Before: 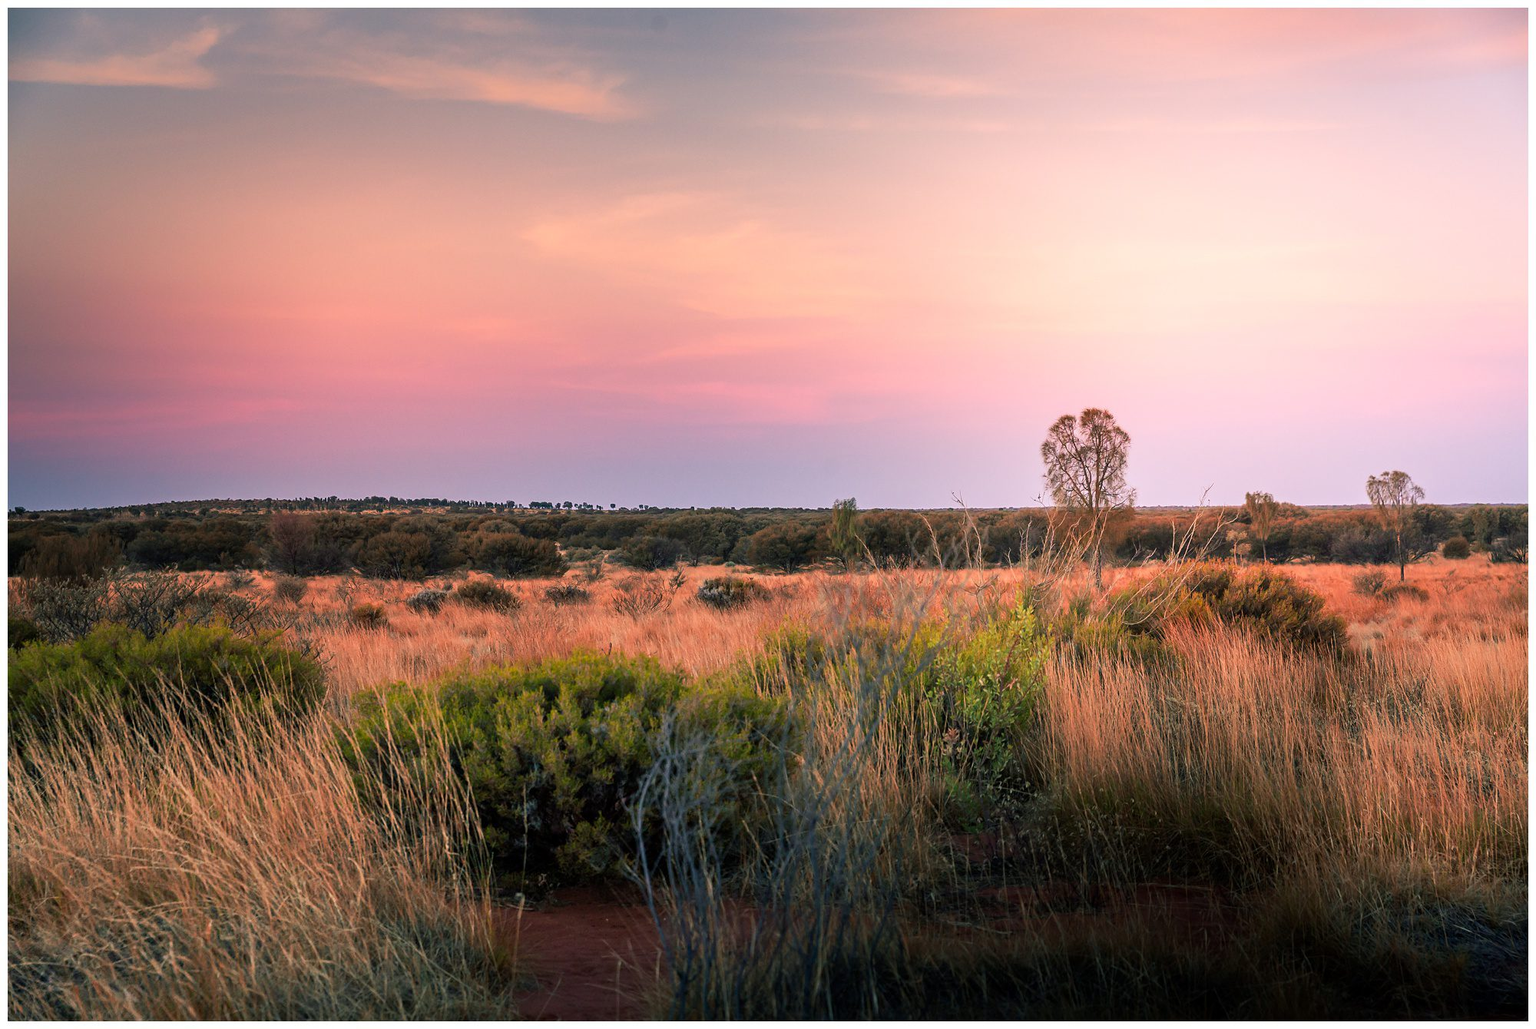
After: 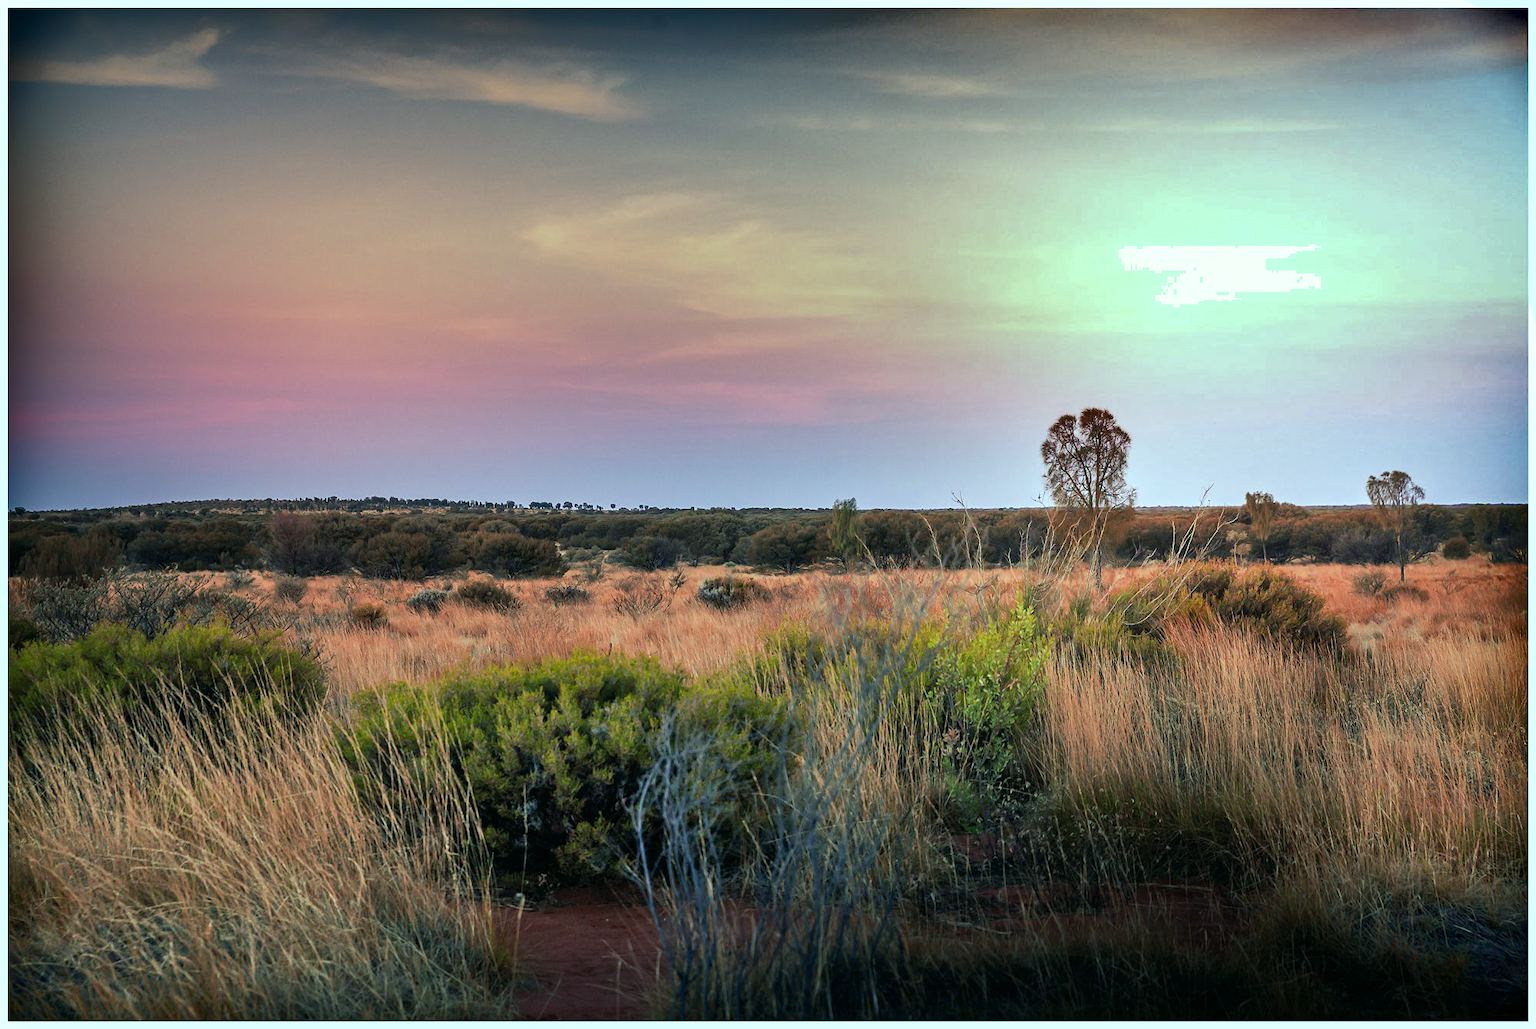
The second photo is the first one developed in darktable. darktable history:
color balance: mode lift, gamma, gain (sRGB), lift [0.997, 0.979, 1.021, 1.011], gamma [1, 1.084, 0.916, 0.998], gain [1, 0.87, 1.13, 1.101], contrast 4.55%, contrast fulcrum 38.24%, output saturation 104.09%
shadows and highlights: white point adjustment 0.1, highlights -70, soften with gaussian
